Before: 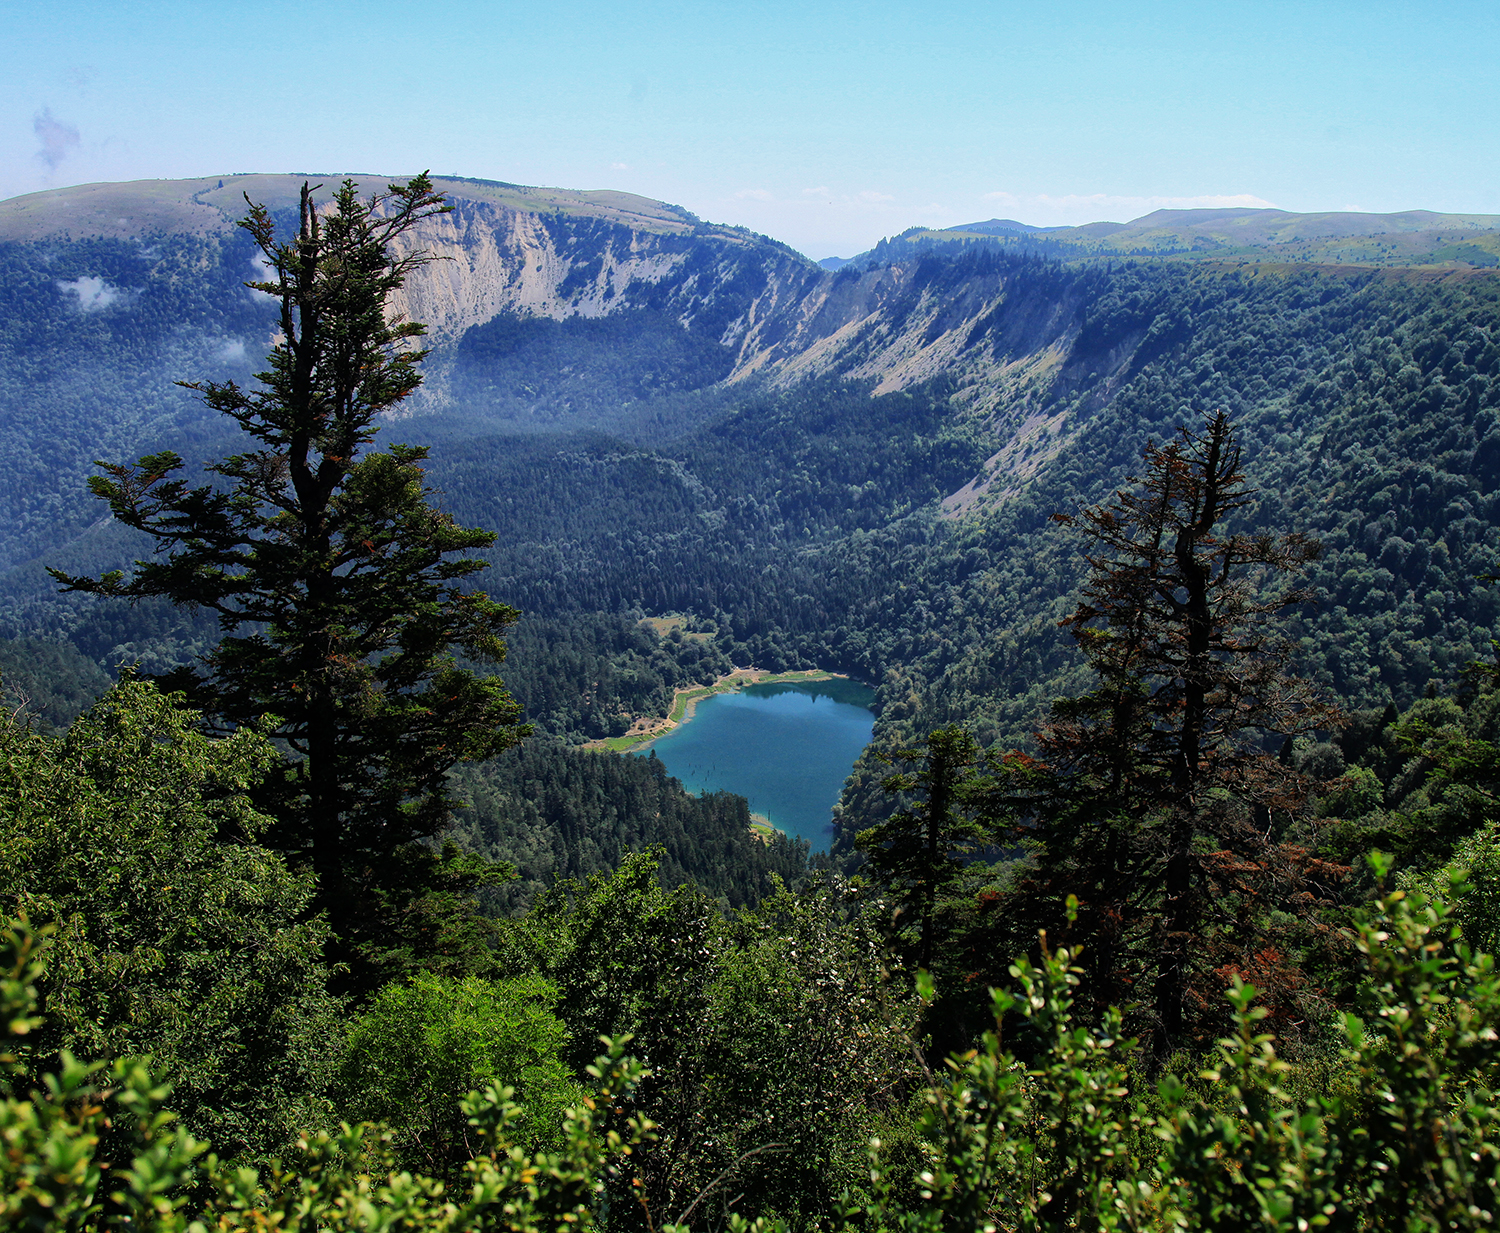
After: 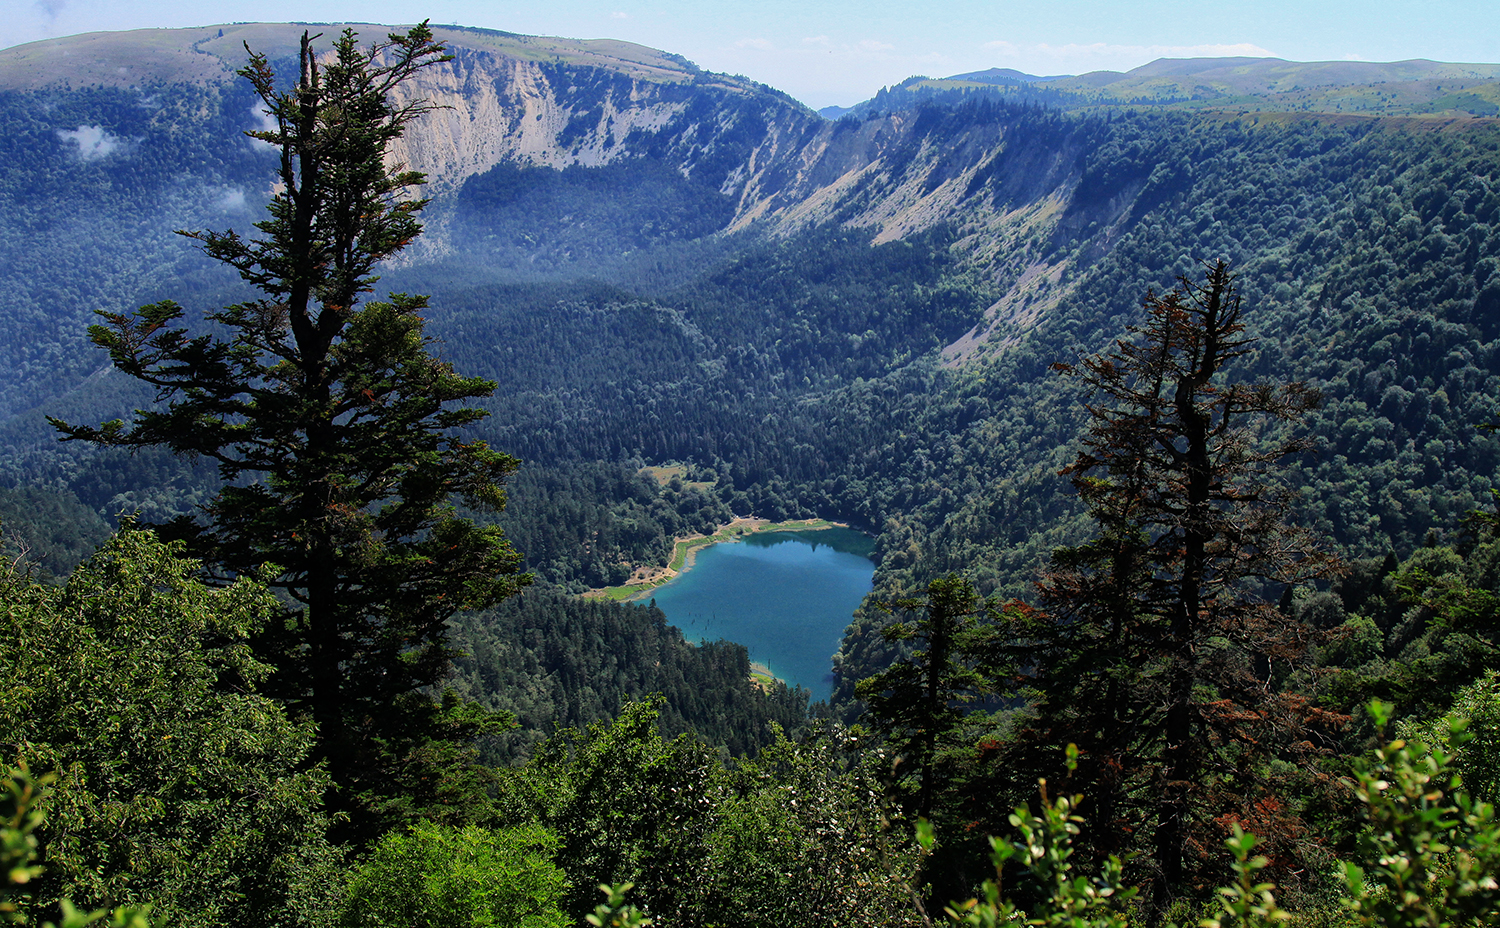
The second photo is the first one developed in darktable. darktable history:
crop and rotate: top 12.406%, bottom 12.291%
